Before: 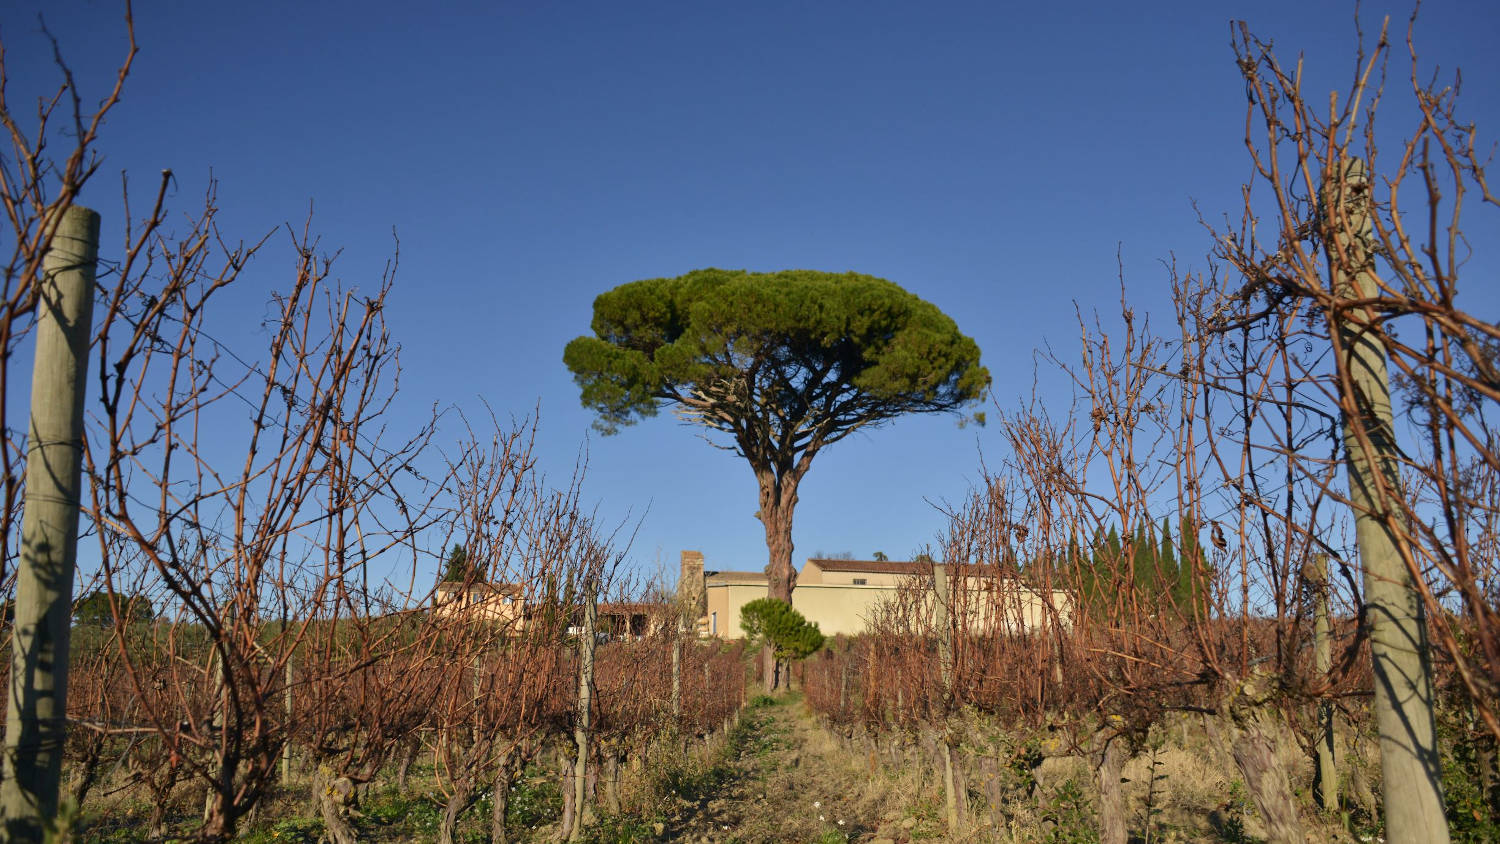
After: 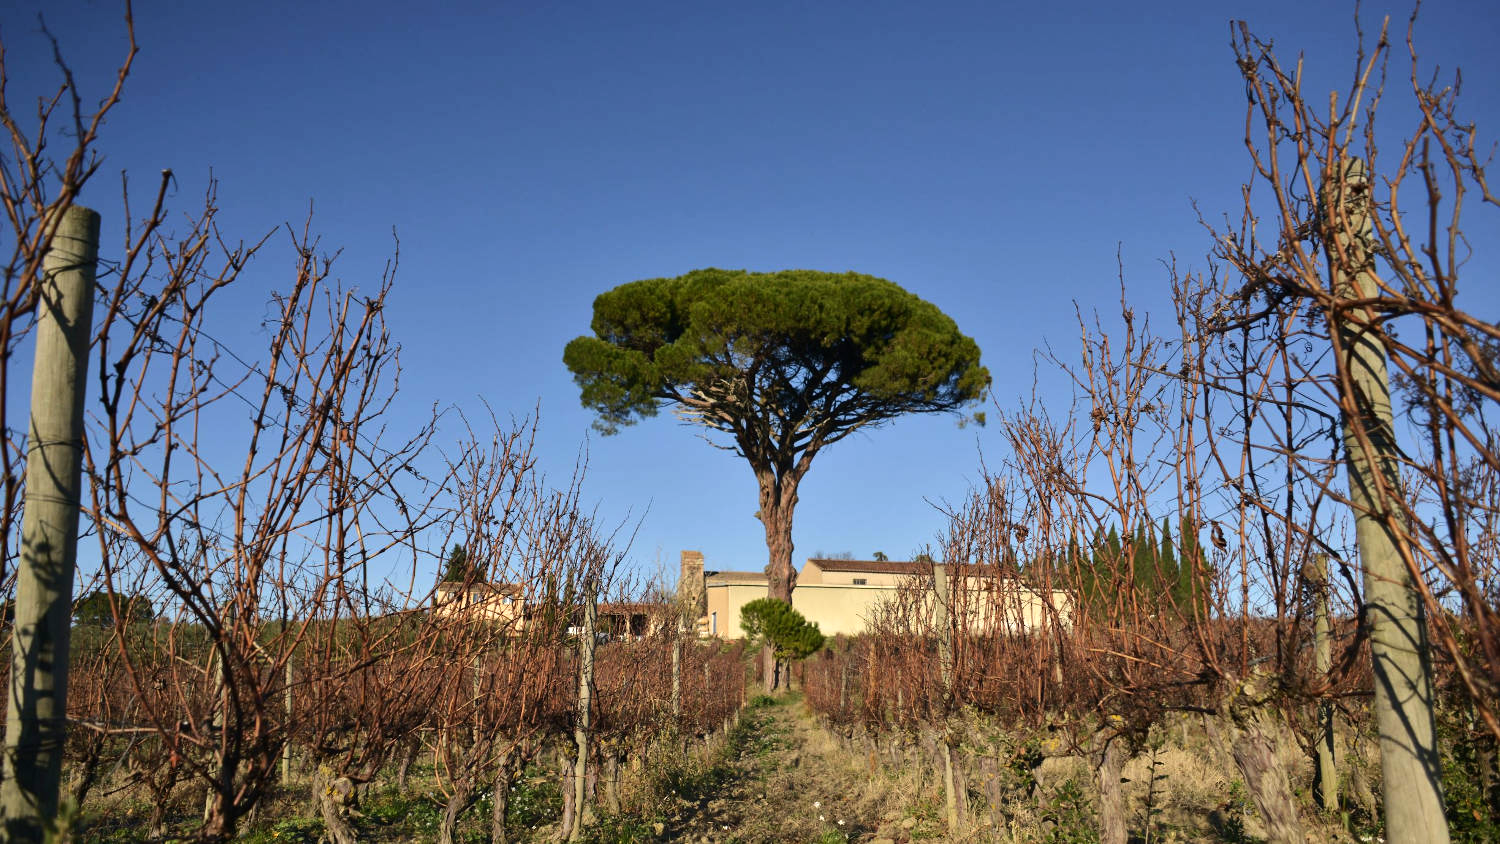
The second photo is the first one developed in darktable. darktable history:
tone equalizer: -8 EV -0.418 EV, -7 EV -0.382 EV, -6 EV -0.373 EV, -5 EV -0.245 EV, -3 EV 0.222 EV, -2 EV 0.335 EV, -1 EV 0.375 EV, +0 EV 0.41 EV, edges refinement/feathering 500, mask exposure compensation -1.57 EV, preserve details no
